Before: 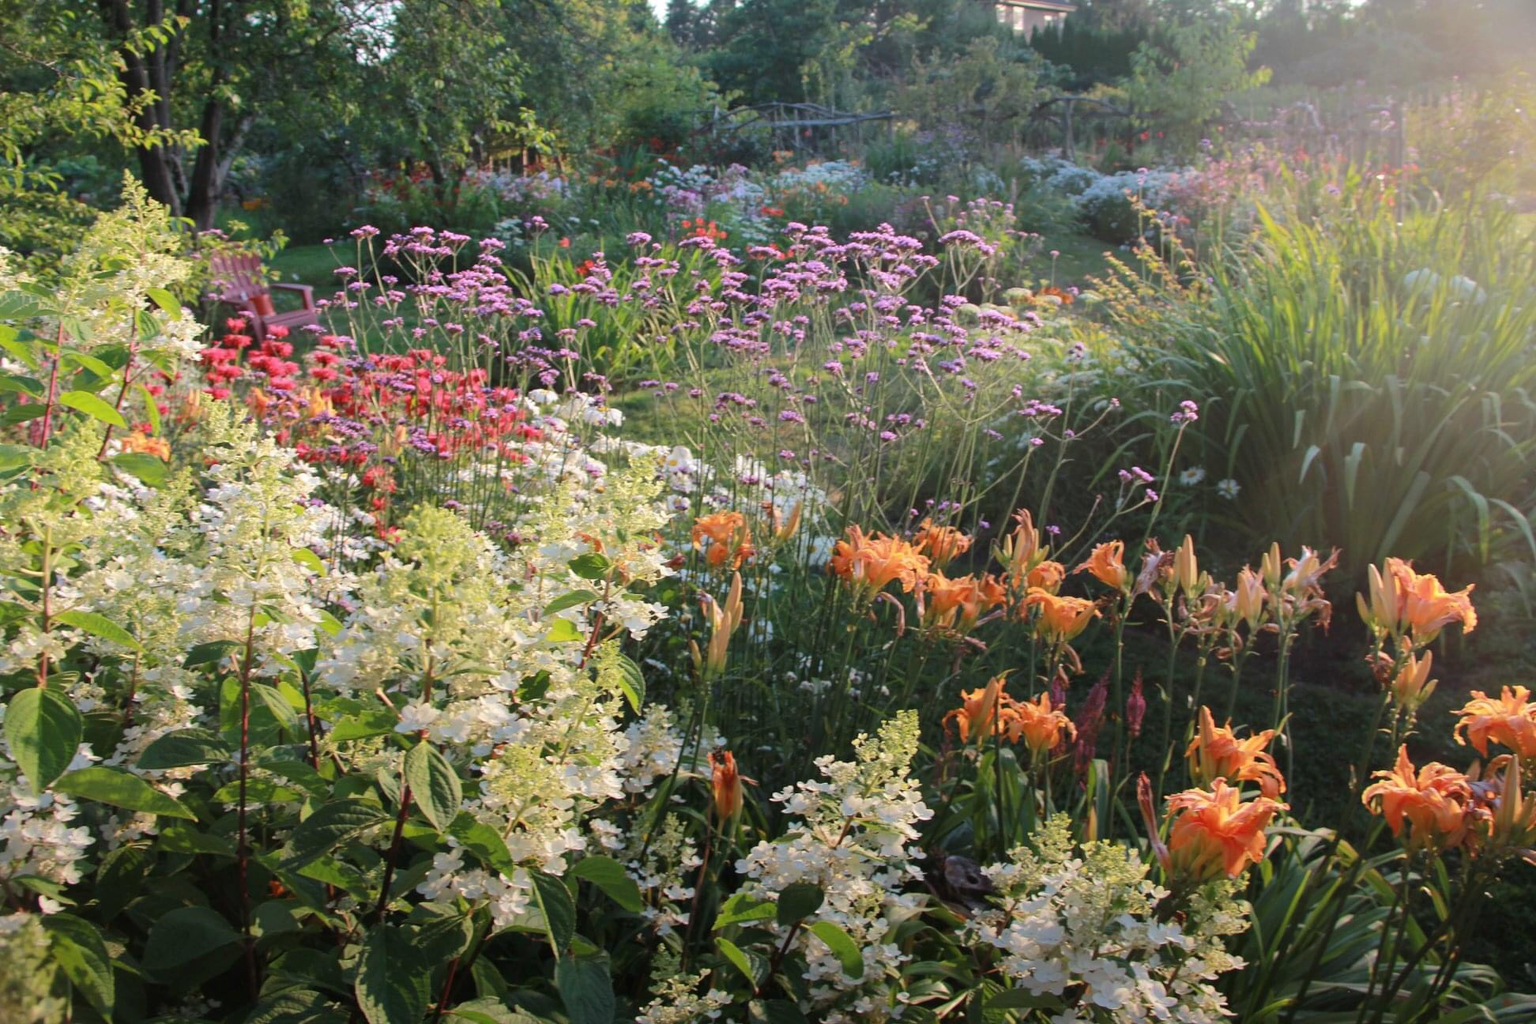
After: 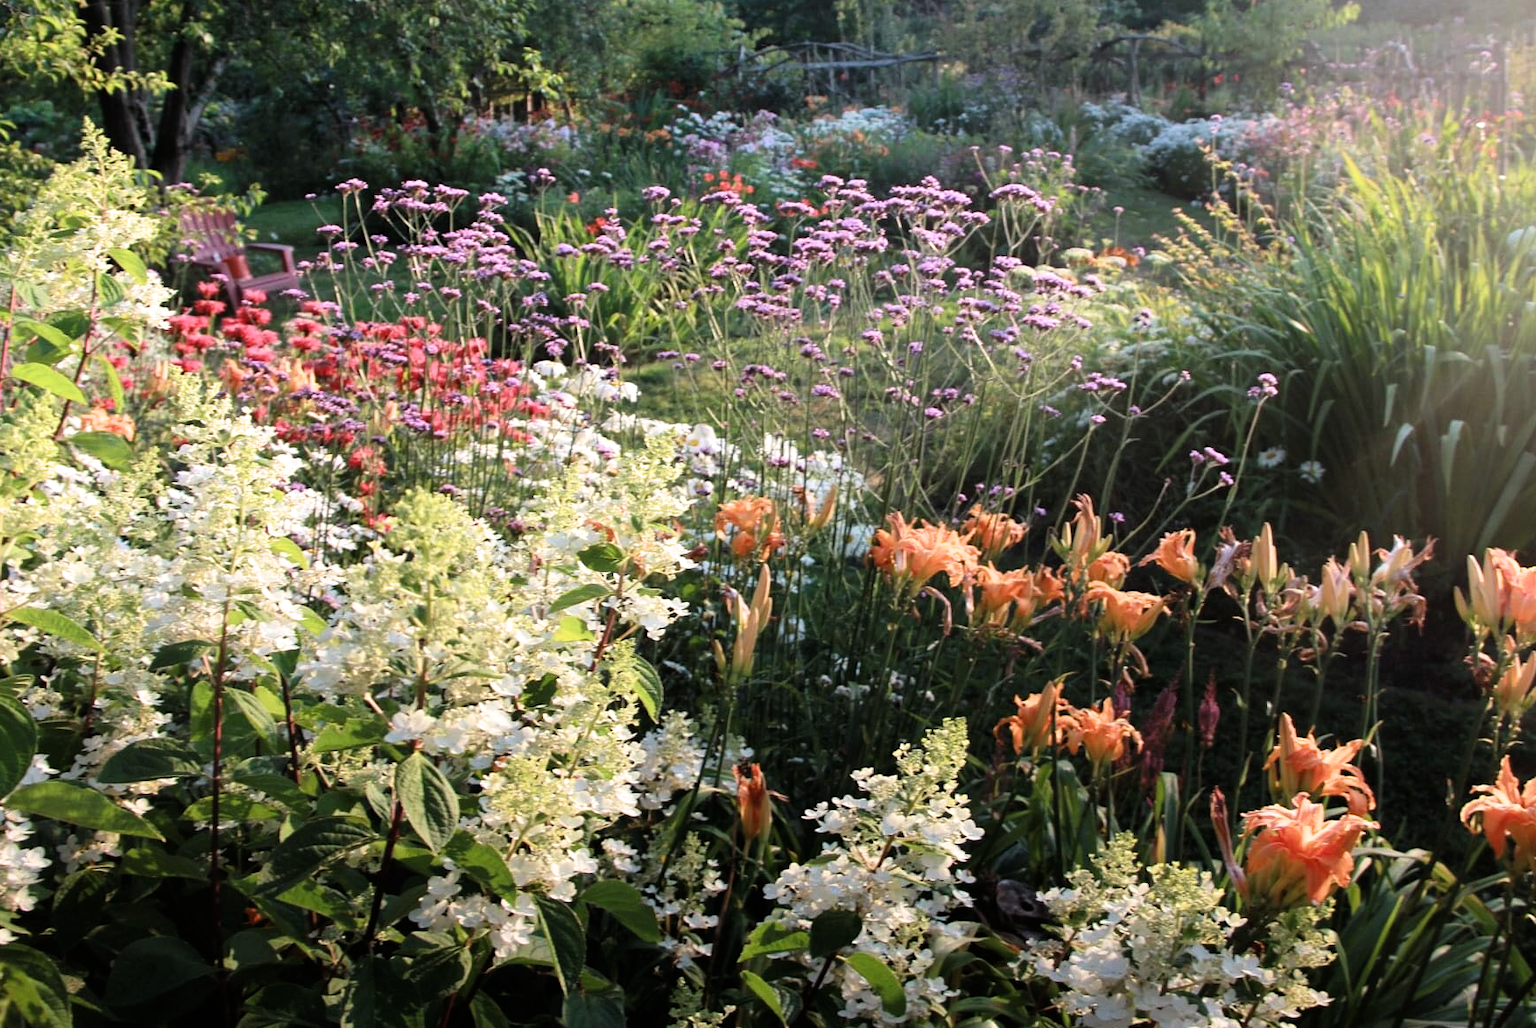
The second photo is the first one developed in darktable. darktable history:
crop: left 3.241%, top 6.396%, right 6.814%, bottom 3.248%
filmic rgb: black relative exposure -7.96 EV, white relative exposure 2.19 EV, hardness 7
